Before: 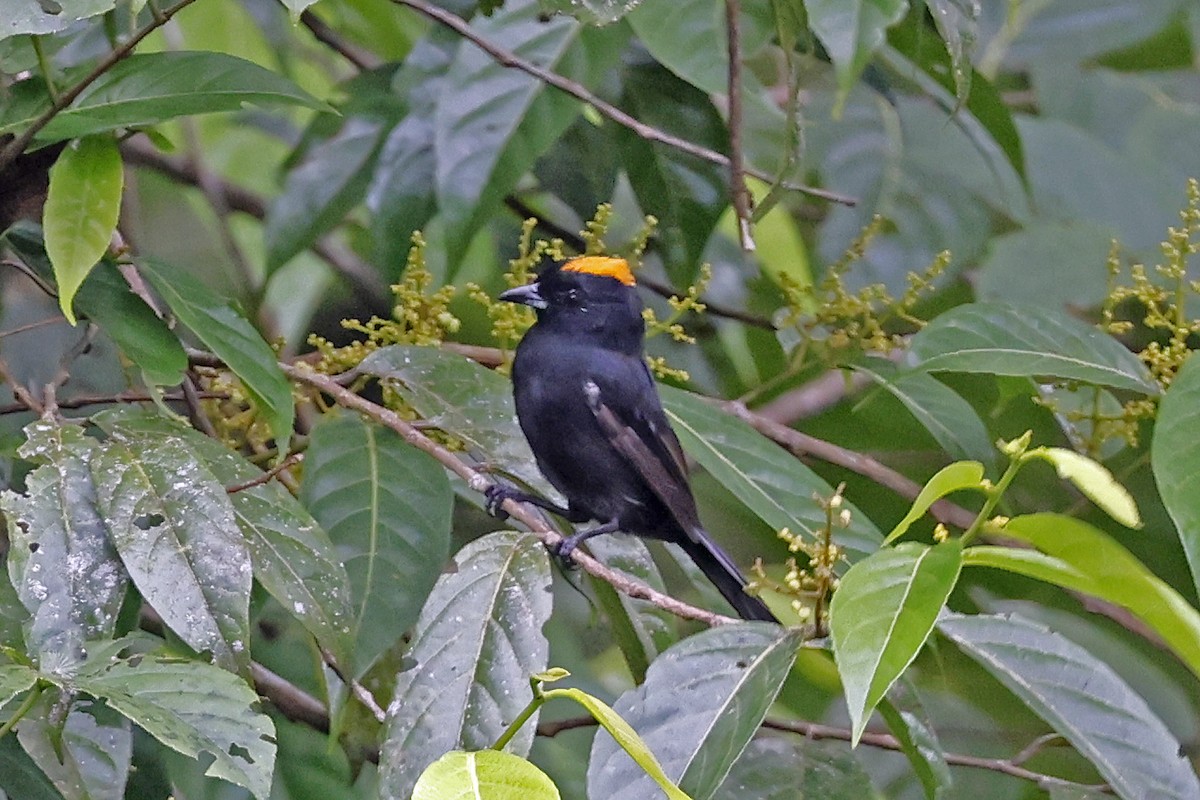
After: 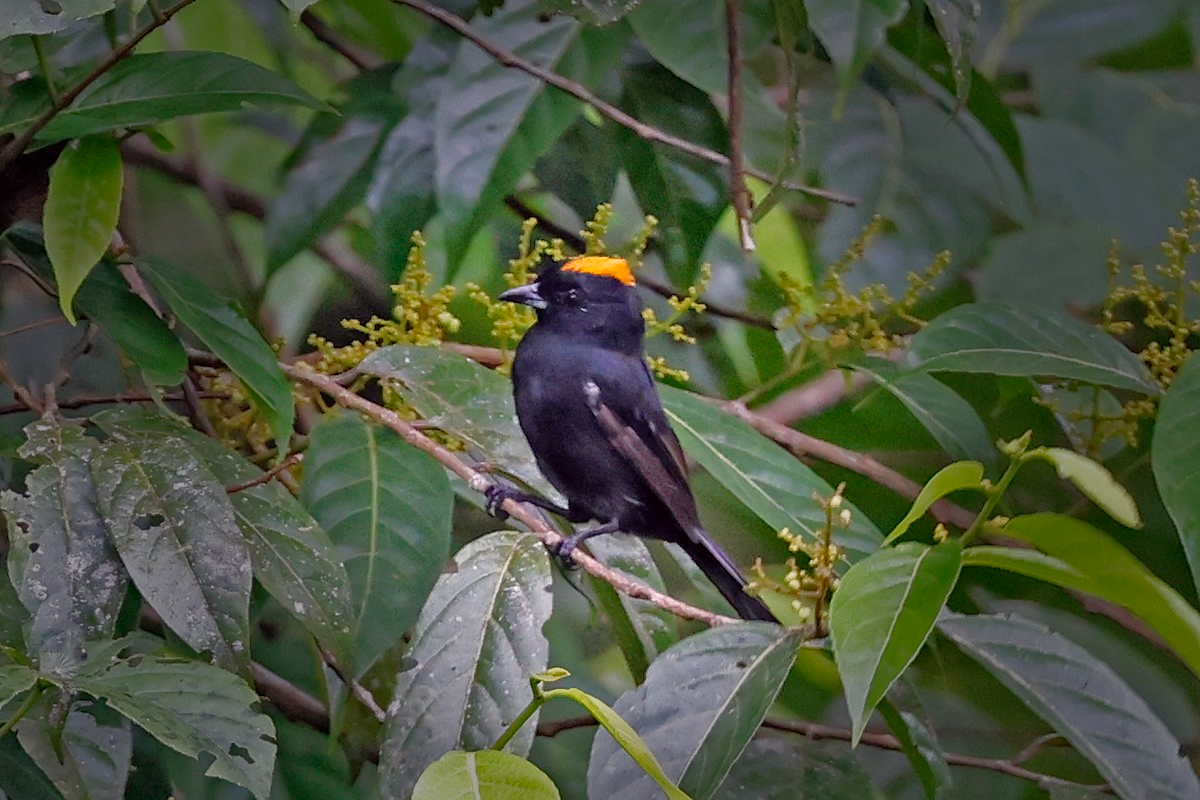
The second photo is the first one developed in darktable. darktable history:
color correction: highlights a* -1.18, highlights b* 4.45, shadows a* 3.66
vignetting: fall-off start 31.41%, fall-off radius 33.68%, brightness -0.646, saturation -0.01, unbound false
